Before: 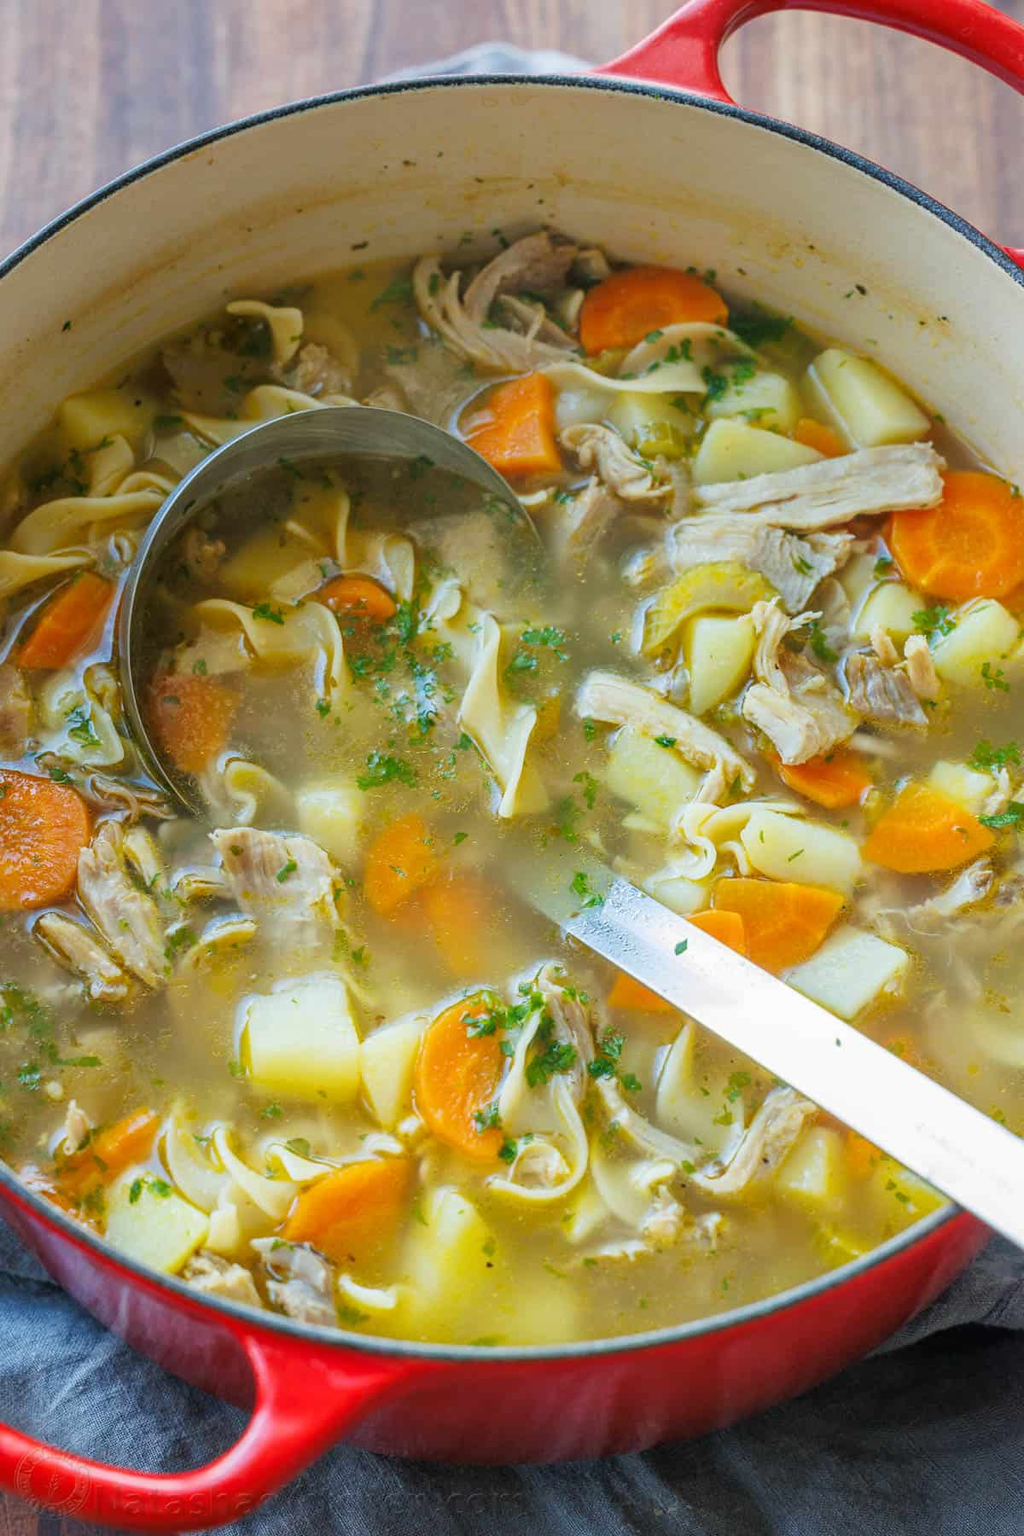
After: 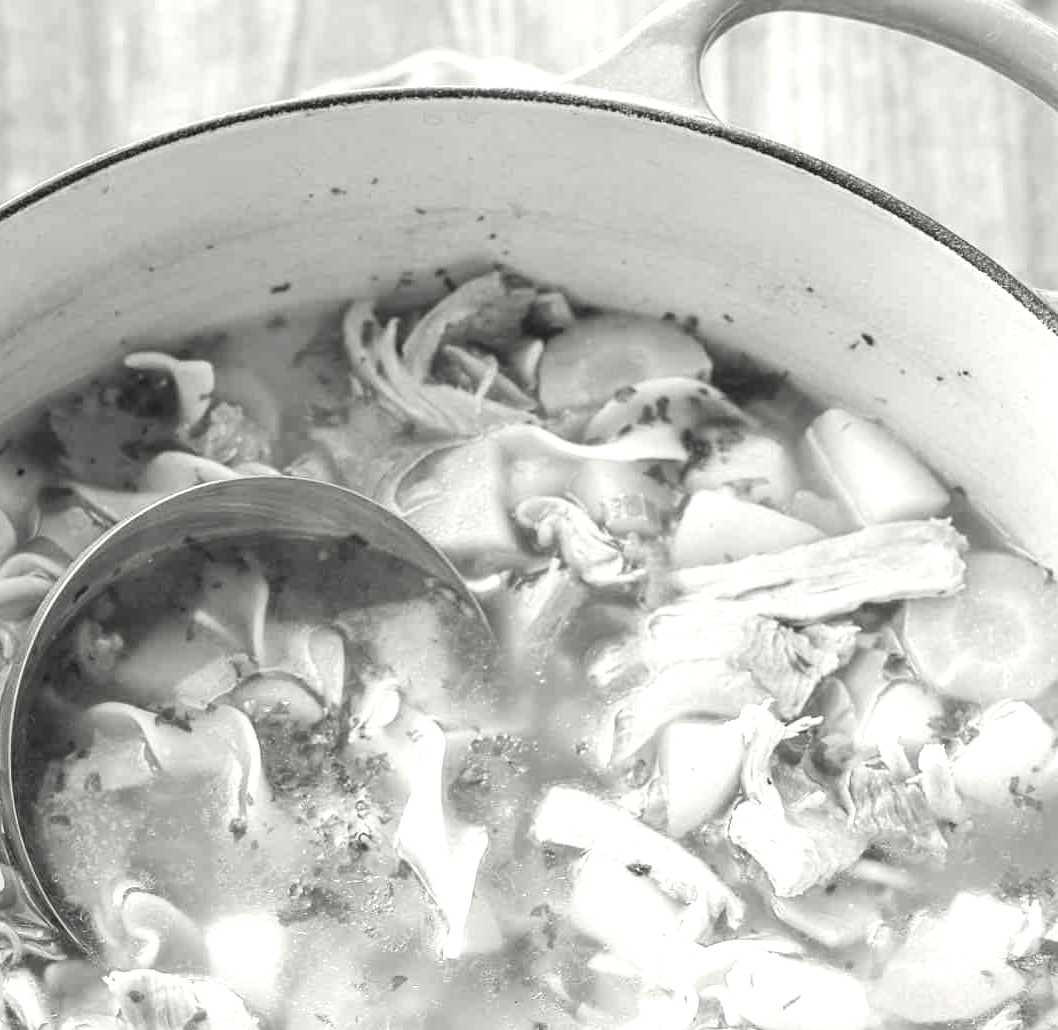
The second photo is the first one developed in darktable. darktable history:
white balance: emerald 1
crop and rotate: left 11.812%, bottom 42.776%
contrast brightness saturation: contrast 0.11, saturation -0.17
color zones: curves: ch0 [(0.25, 0.5) (0.428, 0.473) (0.75, 0.5)]; ch1 [(0.243, 0.479) (0.398, 0.452) (0.75, 0.5)]
exposure: exposure 0.935 EV, compensate highlight preservation false
color correction: highlights b* 3
color calibration: output gray [0.714, 0.278, 0, 0], illuminant same as pipeline (D50), adaptation none (bypass)
